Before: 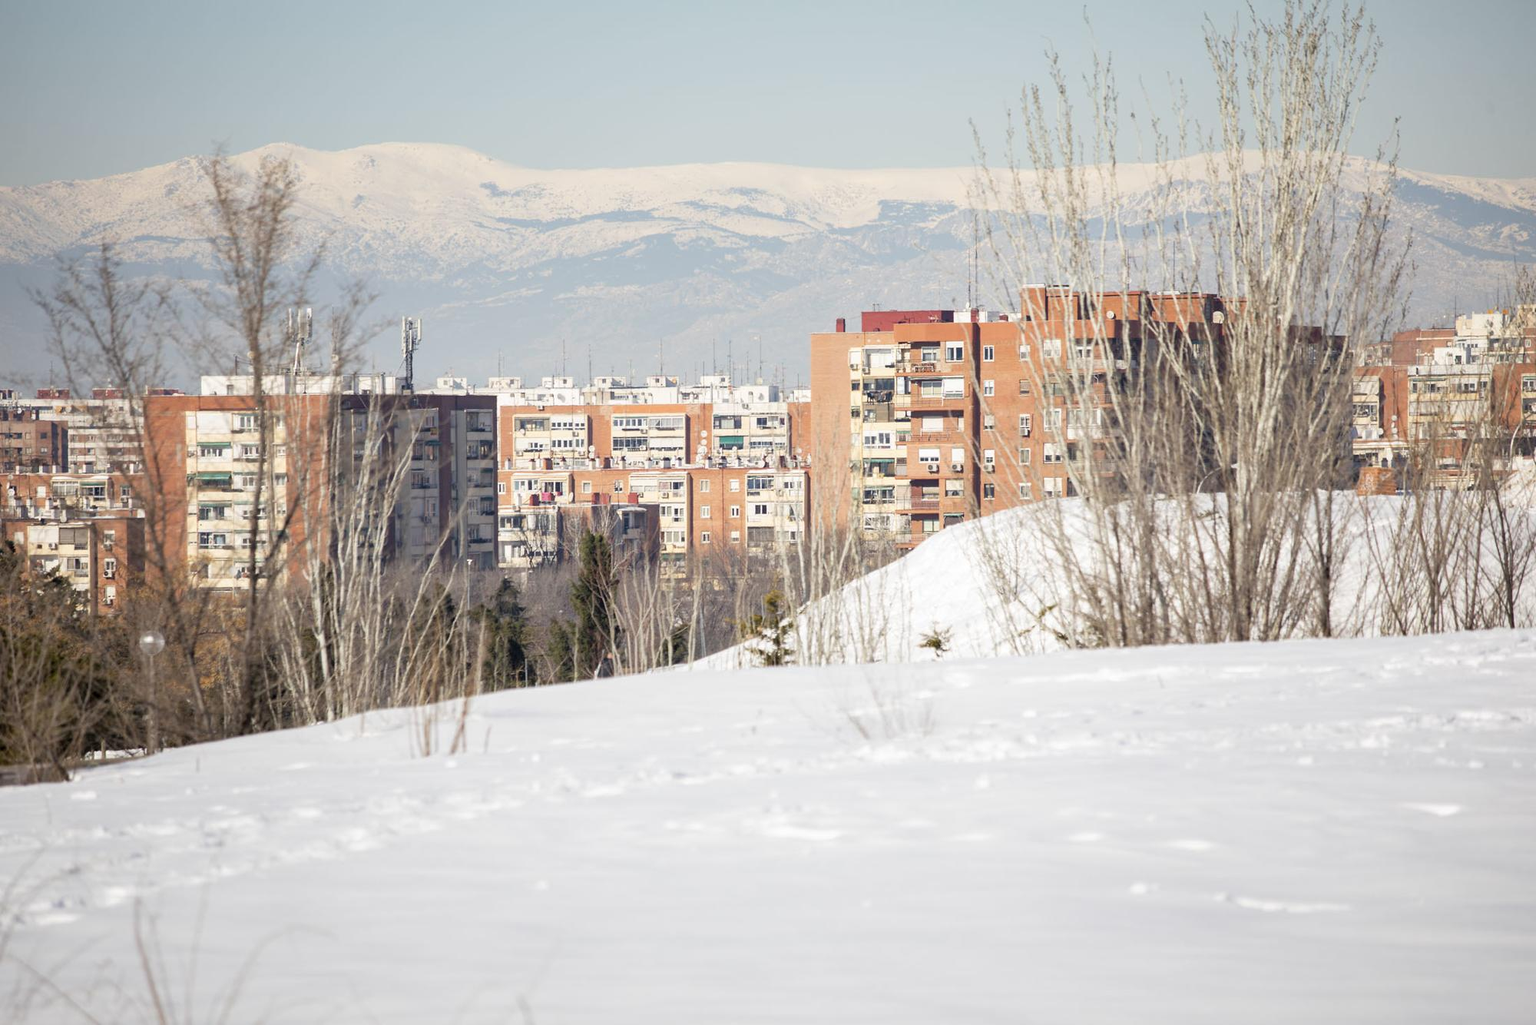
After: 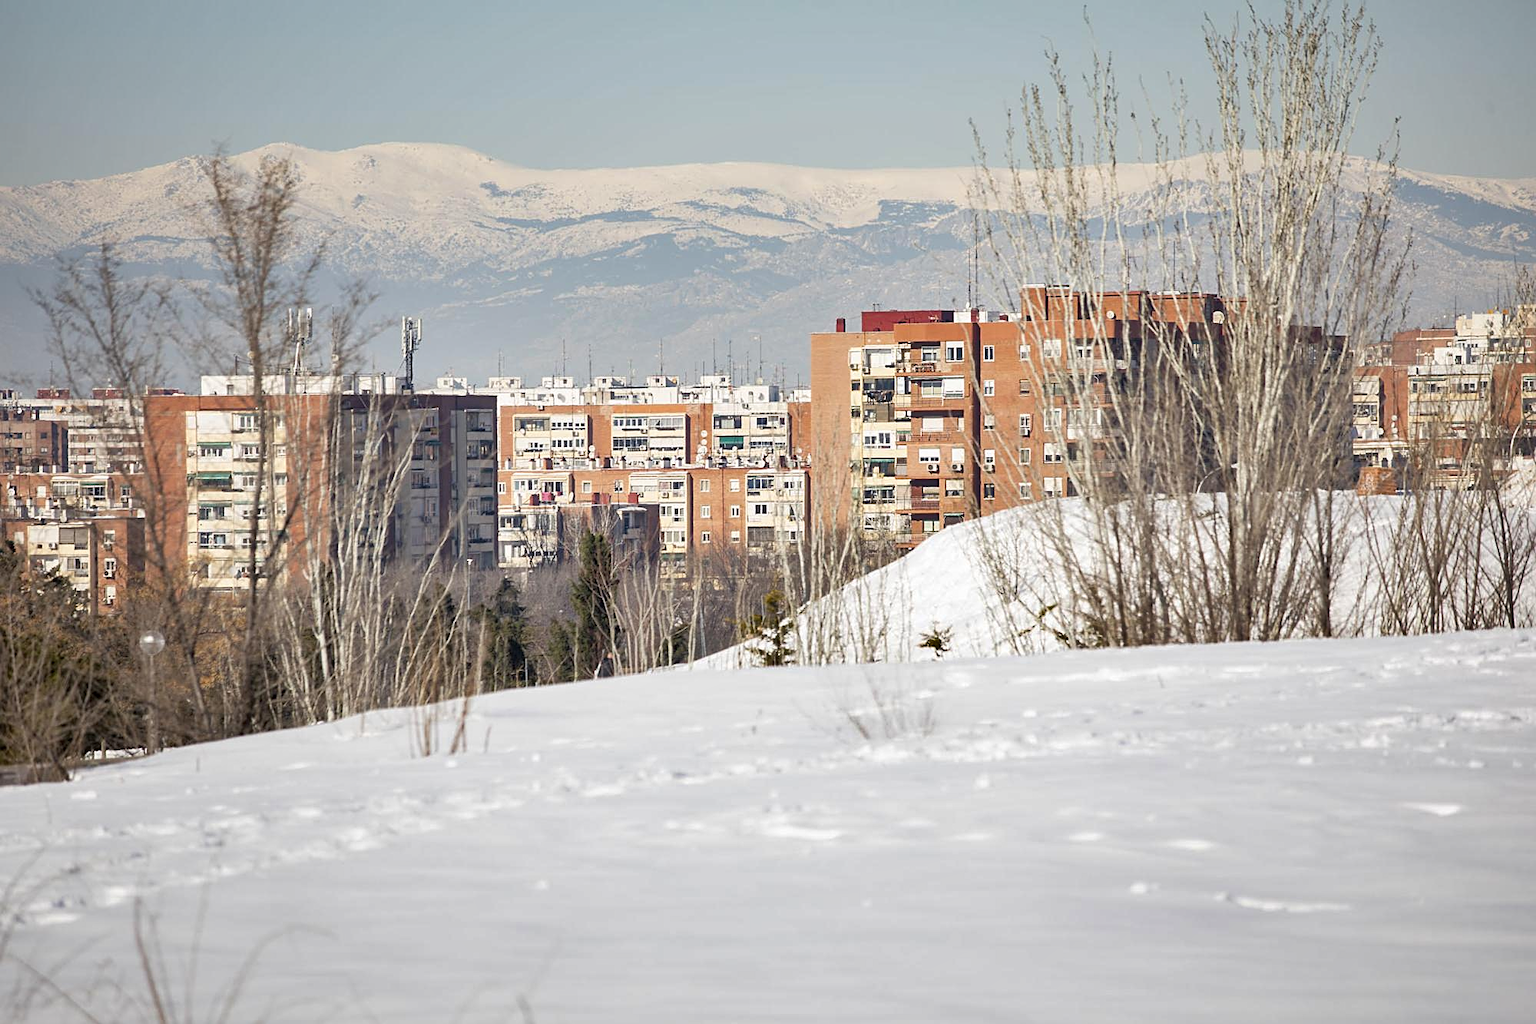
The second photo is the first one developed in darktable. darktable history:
shadows and highlights: highlights color adjustment 89.38%, soften with gaussian
sharpen: on, module defaults
